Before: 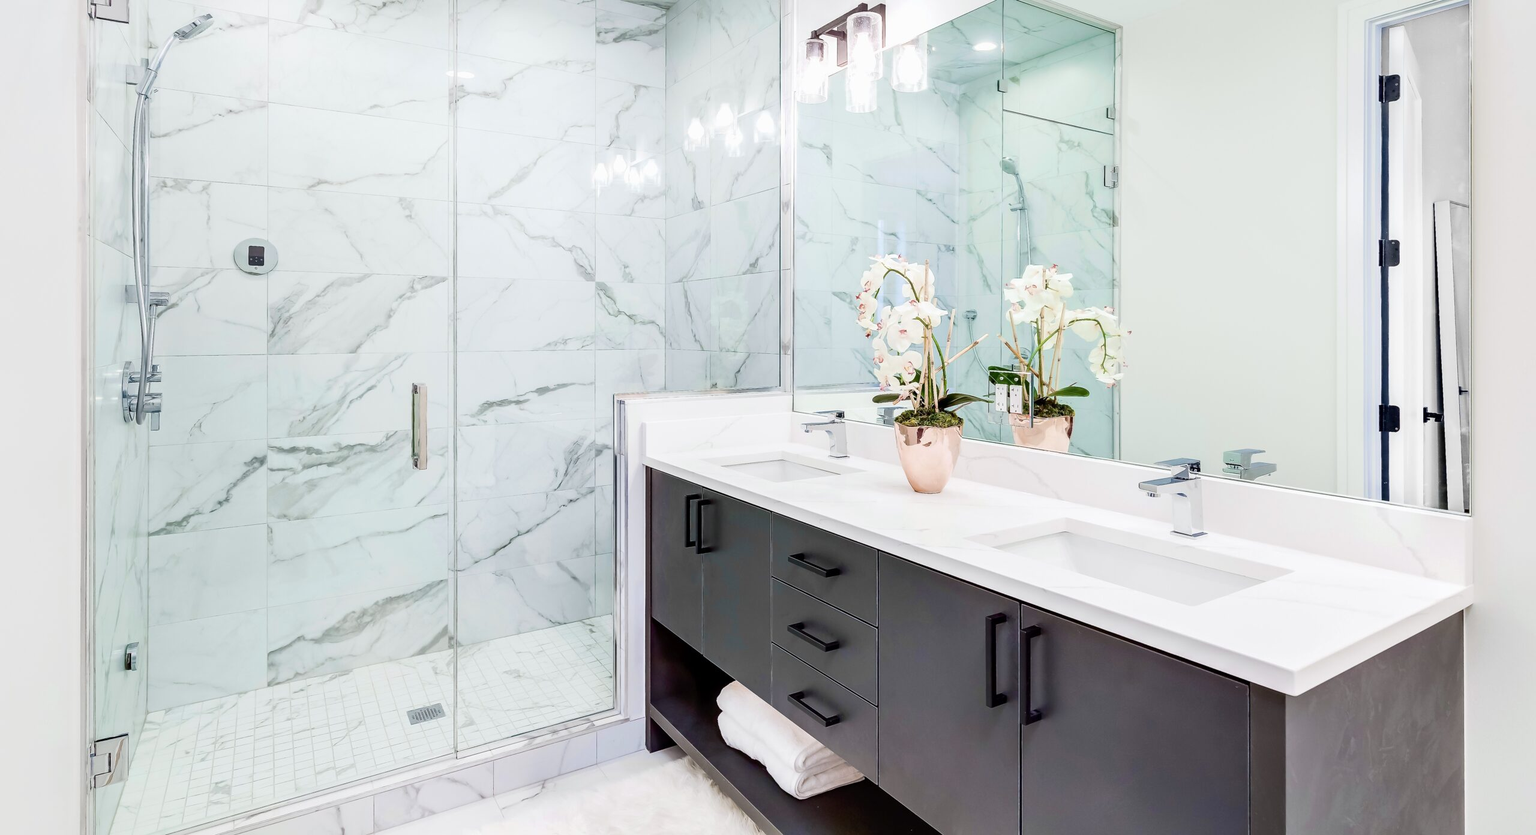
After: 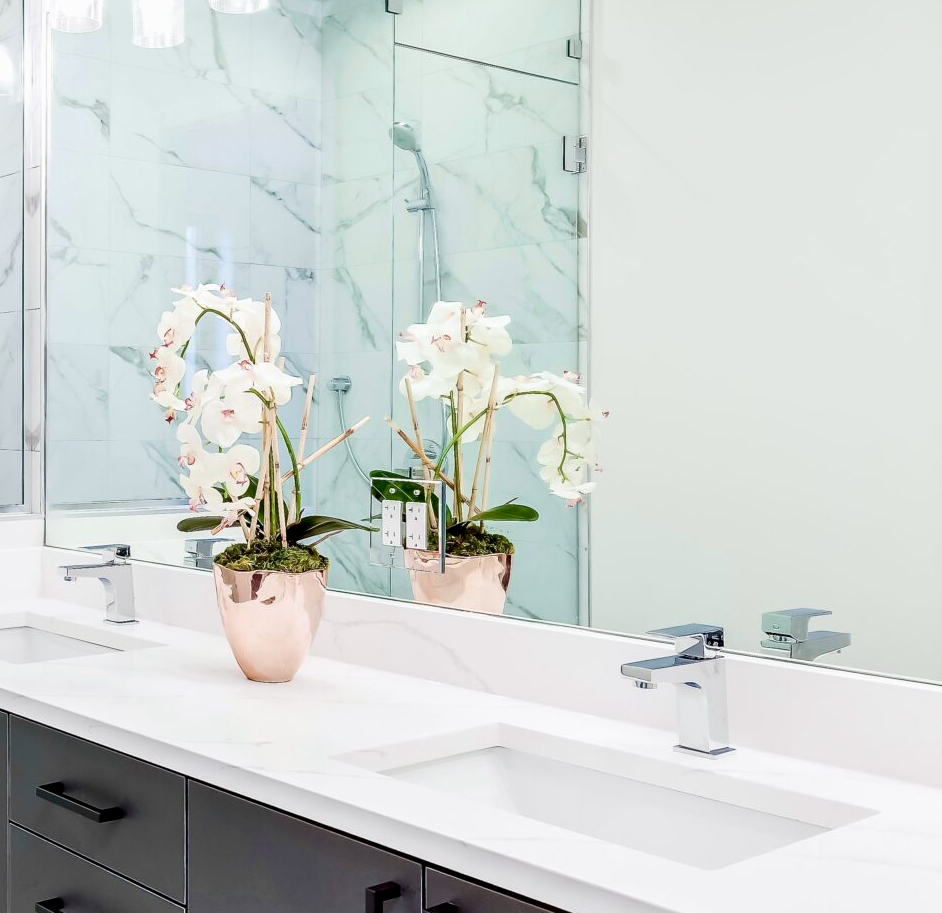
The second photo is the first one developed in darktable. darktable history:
crop and rotate: left 49.908%, top 10.105%, right 13.278%, bottom 24.239%
